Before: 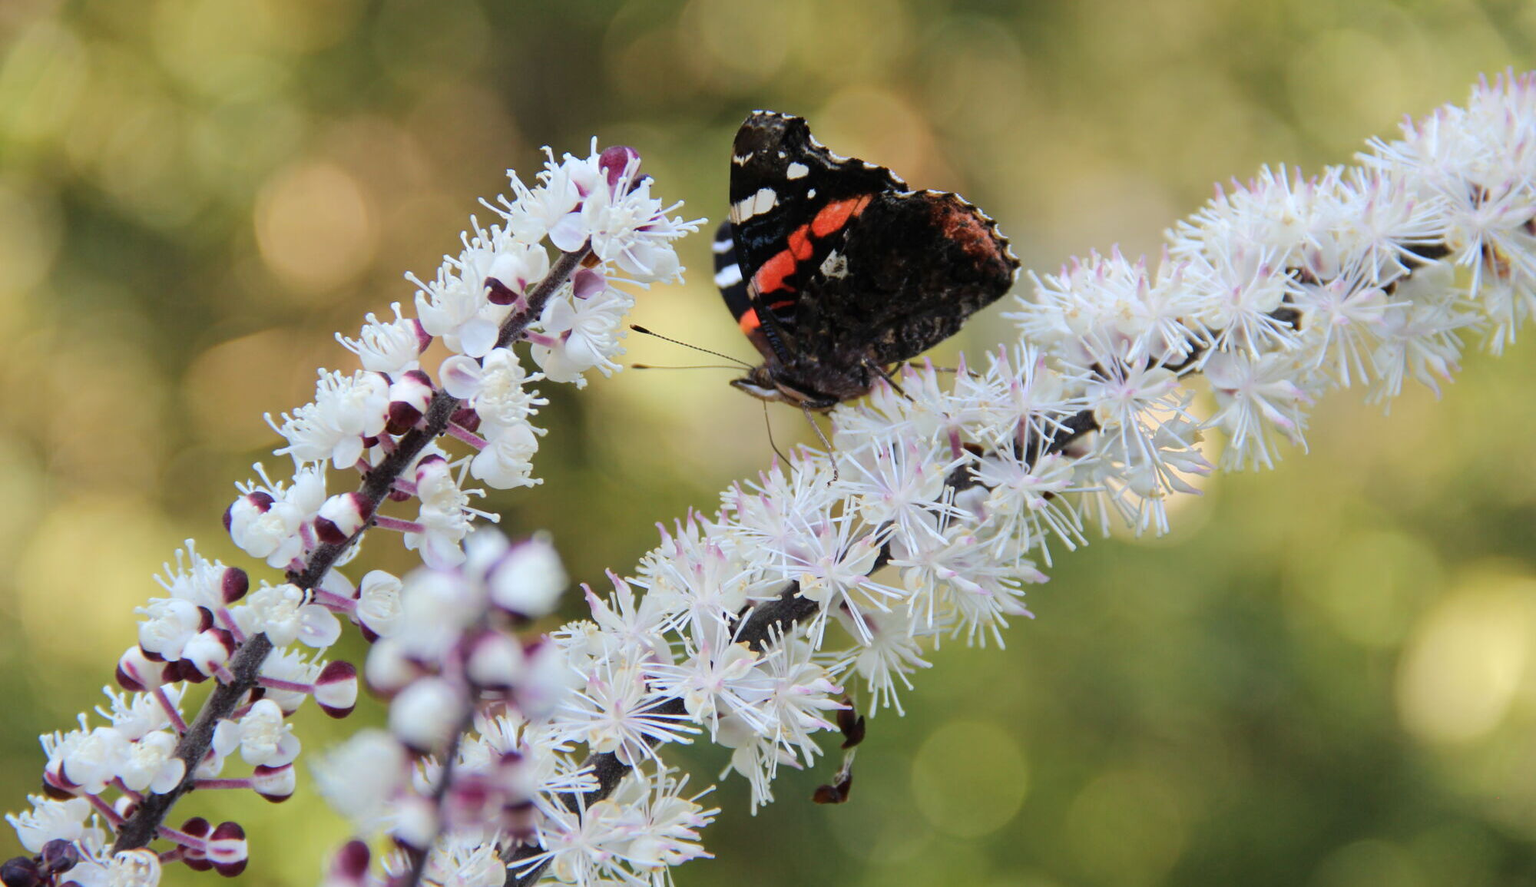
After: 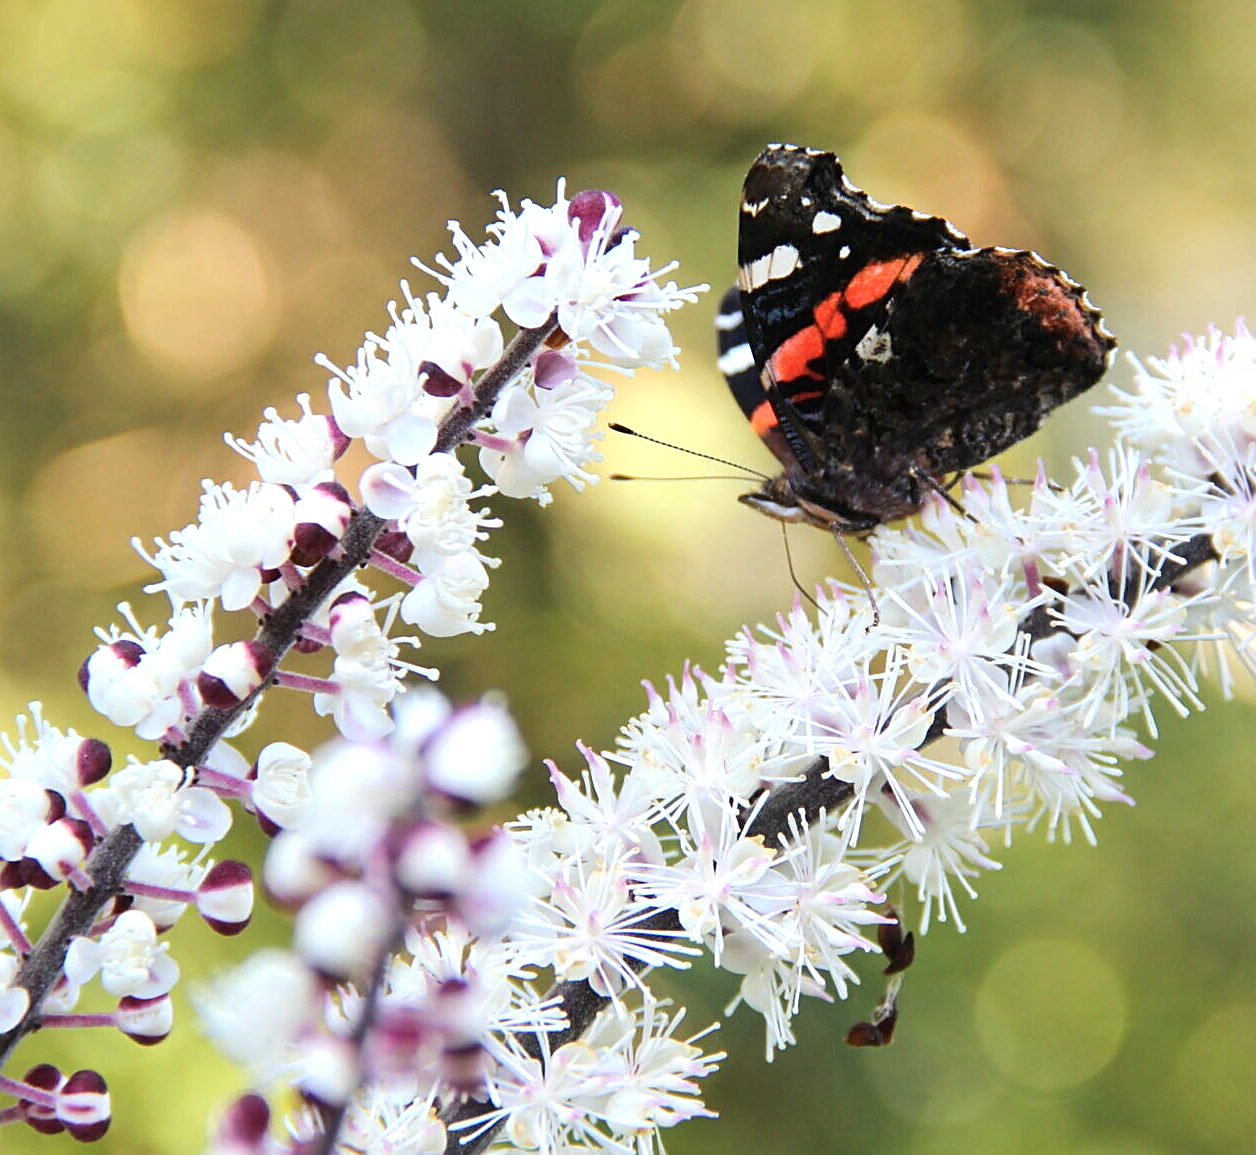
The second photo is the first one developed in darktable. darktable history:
crop: left 10.644%, right 26.528%
sharpen: on, module defaults
exposure: exposure 0.6 EV, compensate highlight preservation false
